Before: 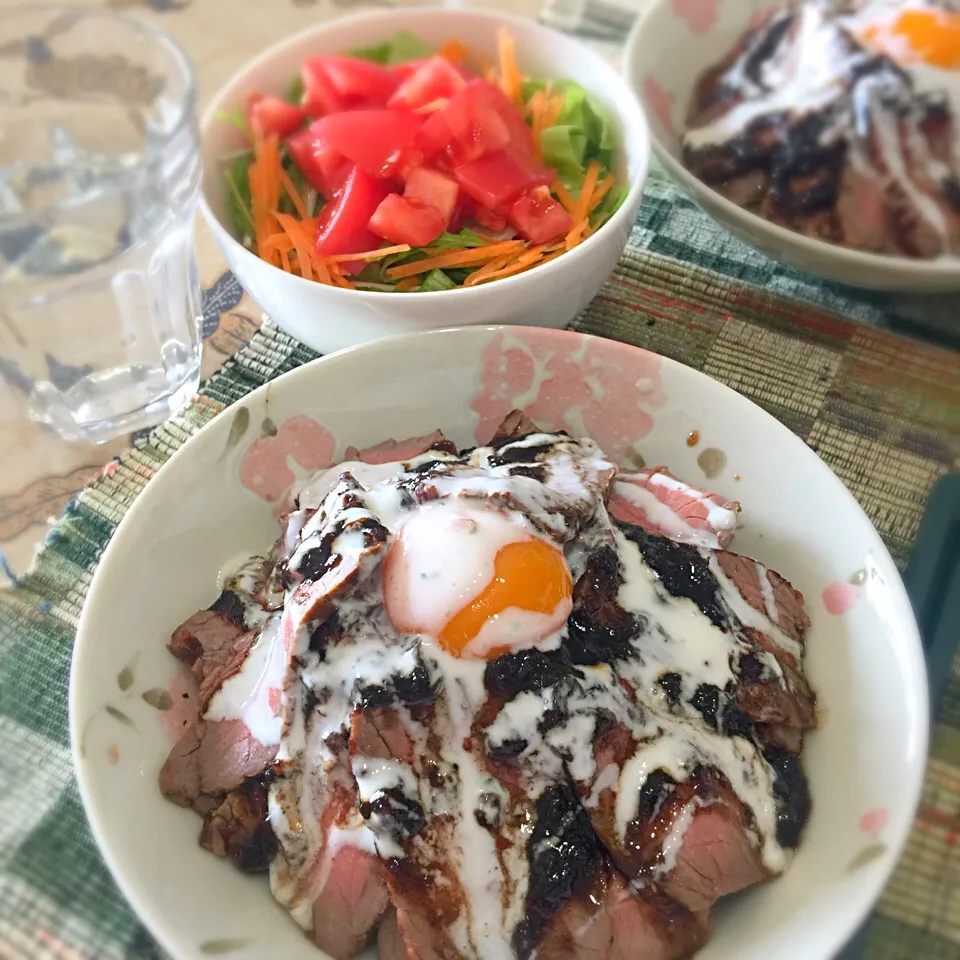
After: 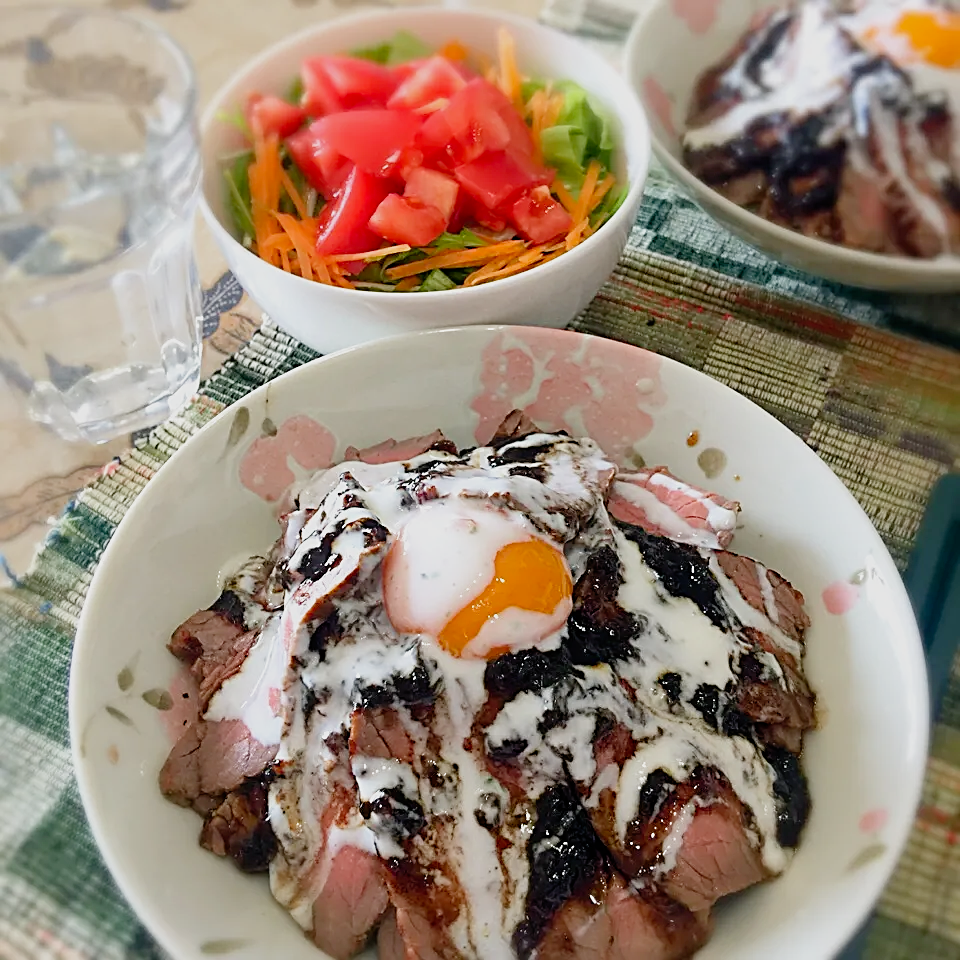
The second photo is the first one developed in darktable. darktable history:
filmic rgb: black relative exposure -7.99 EV, white relative exposure 4.02 EV, hardness 4.18, latitude 50.13%, contrast 1.101, preserve chrominance no, color science v3 (2019), use custom middle-gray values true
sharpen: on, module defaults
